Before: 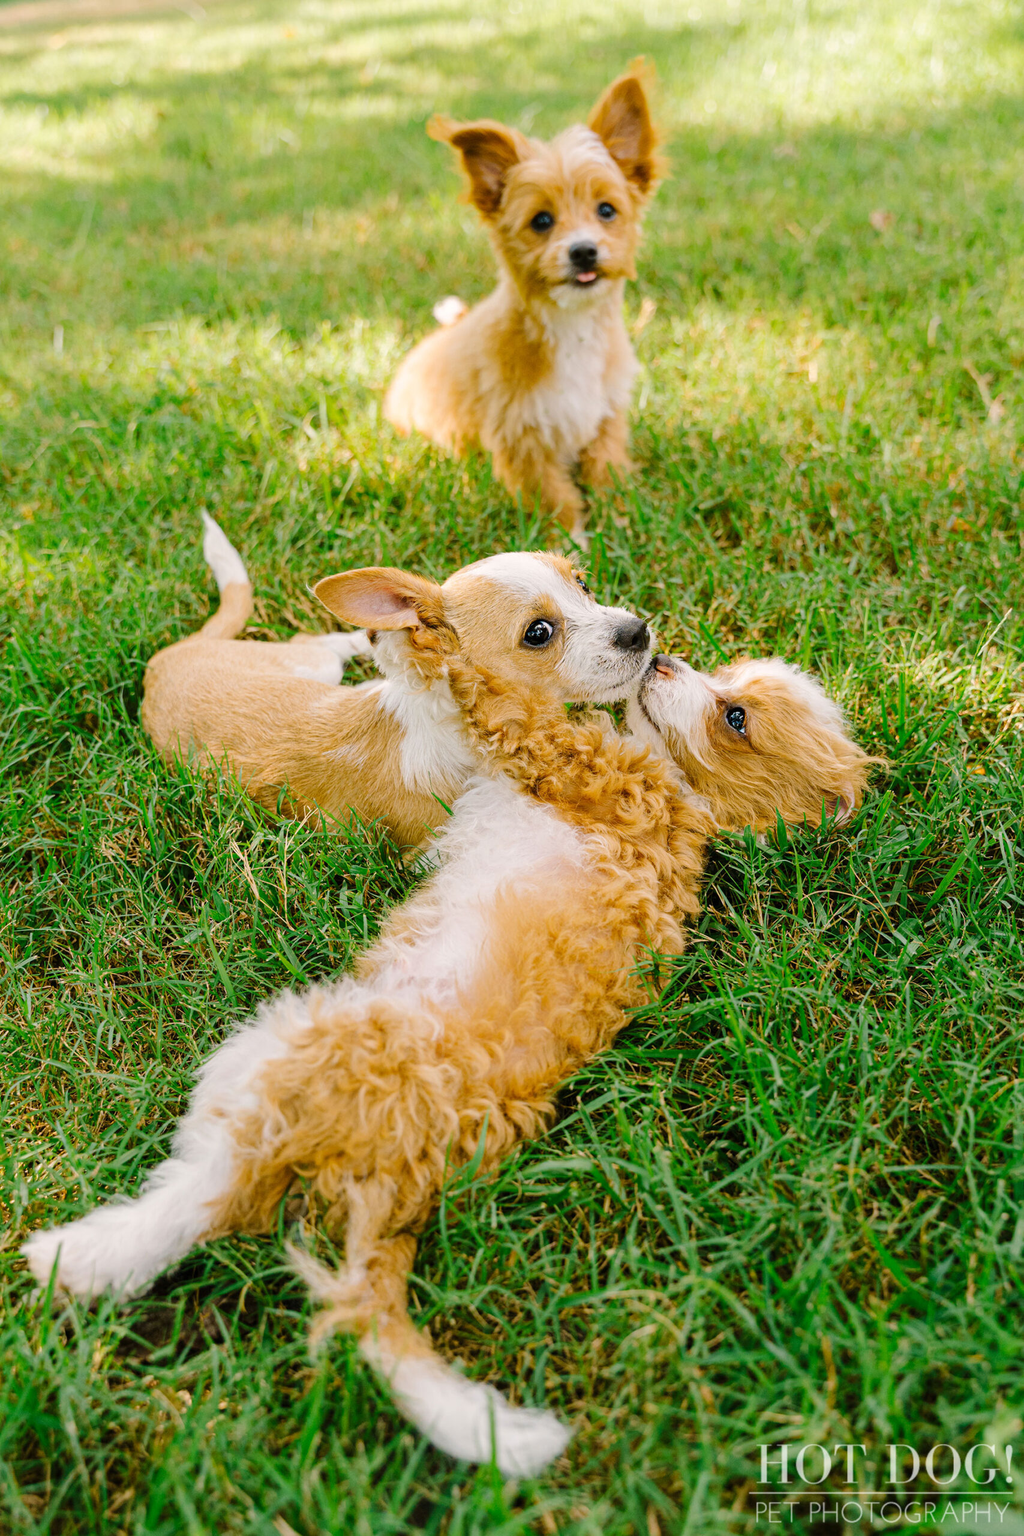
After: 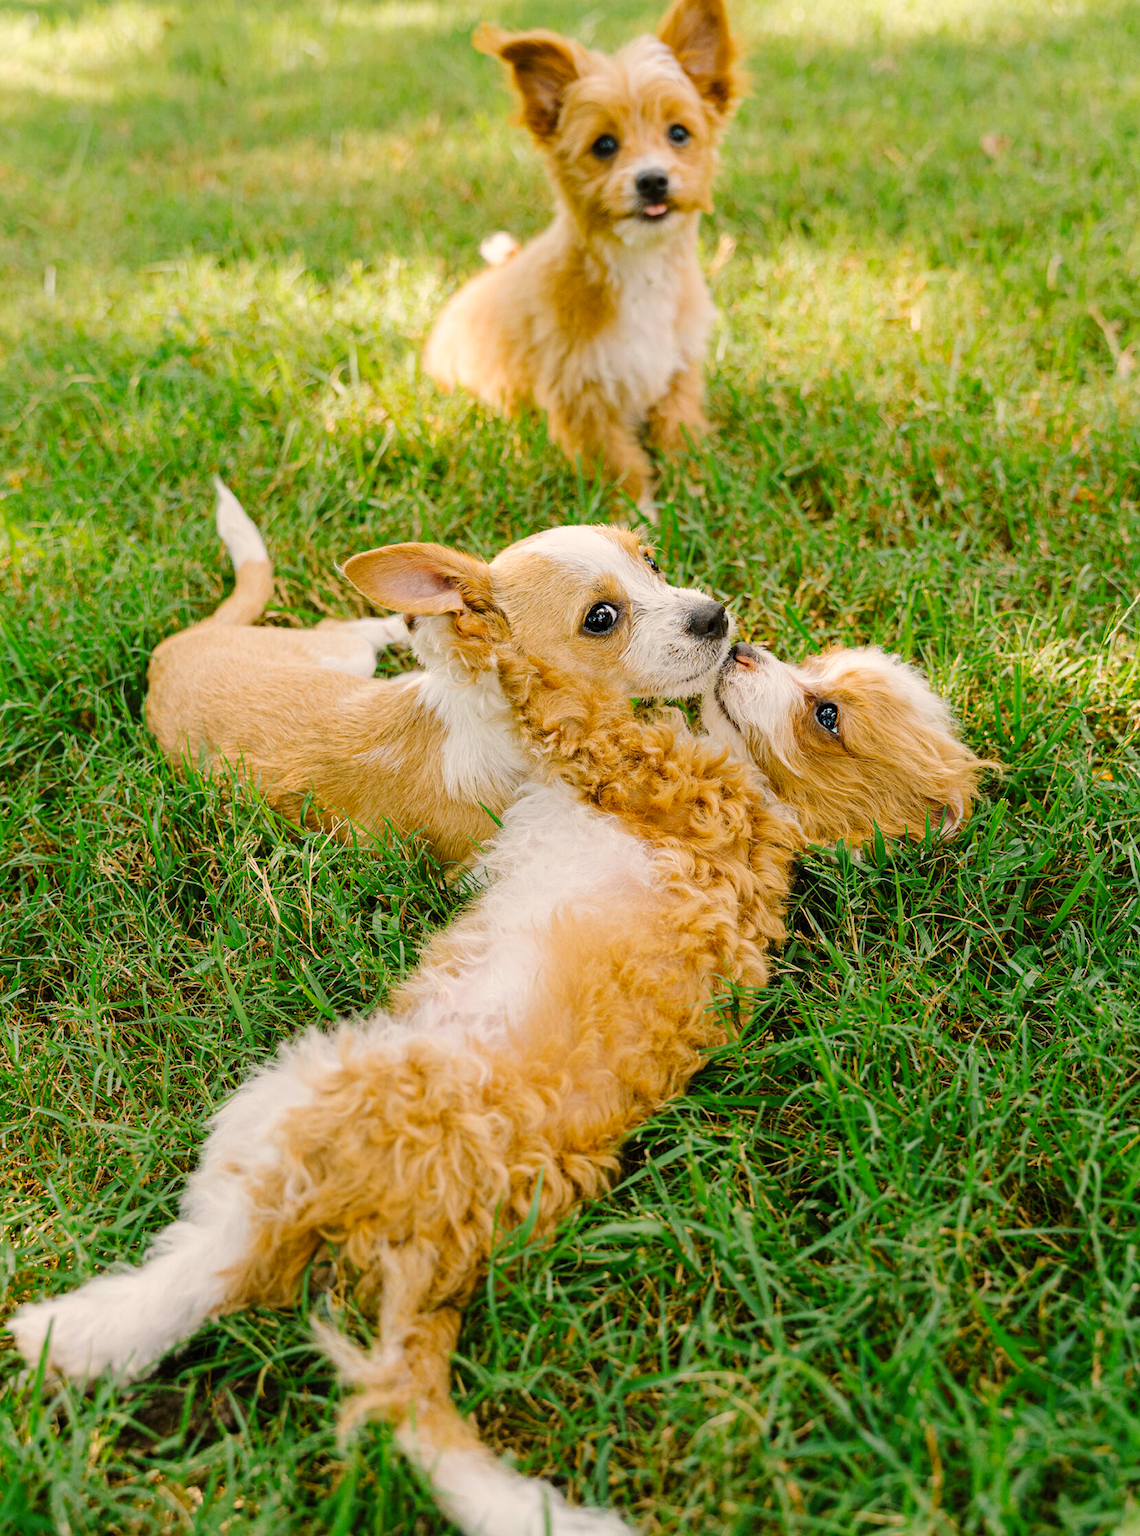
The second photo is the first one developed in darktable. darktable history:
base curve: exposure shift 0, preserve colors none
color calibration: x 0.334, y 0.349, temperature 5426 K
crop: left 1.507%, top 6.147%, right 1.379%, bottom 6.637%
